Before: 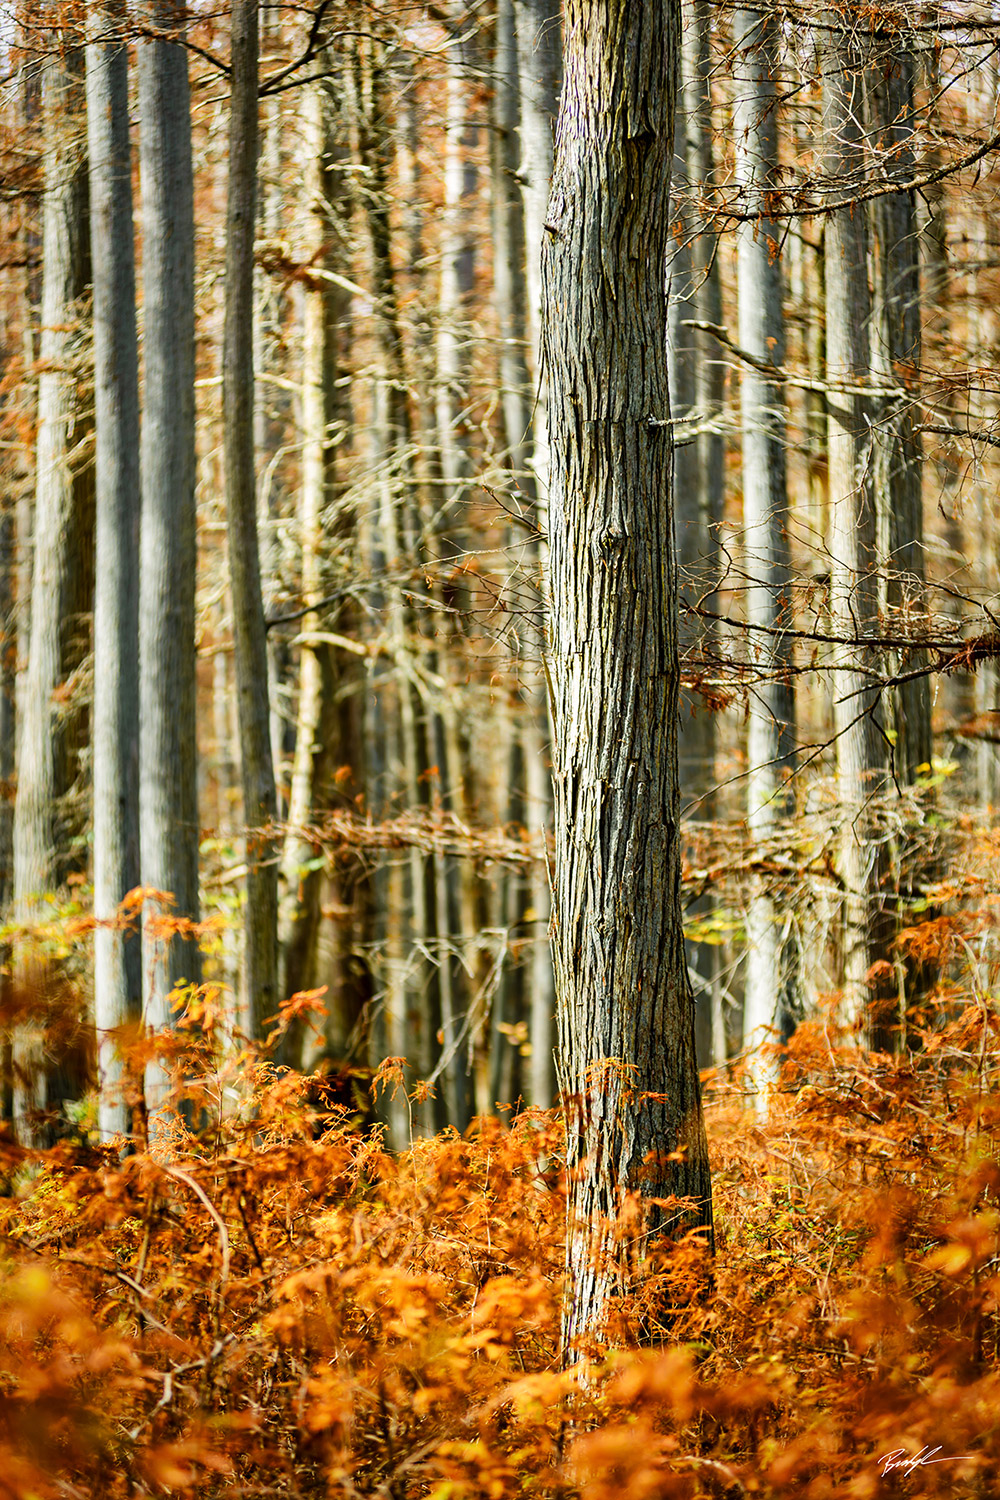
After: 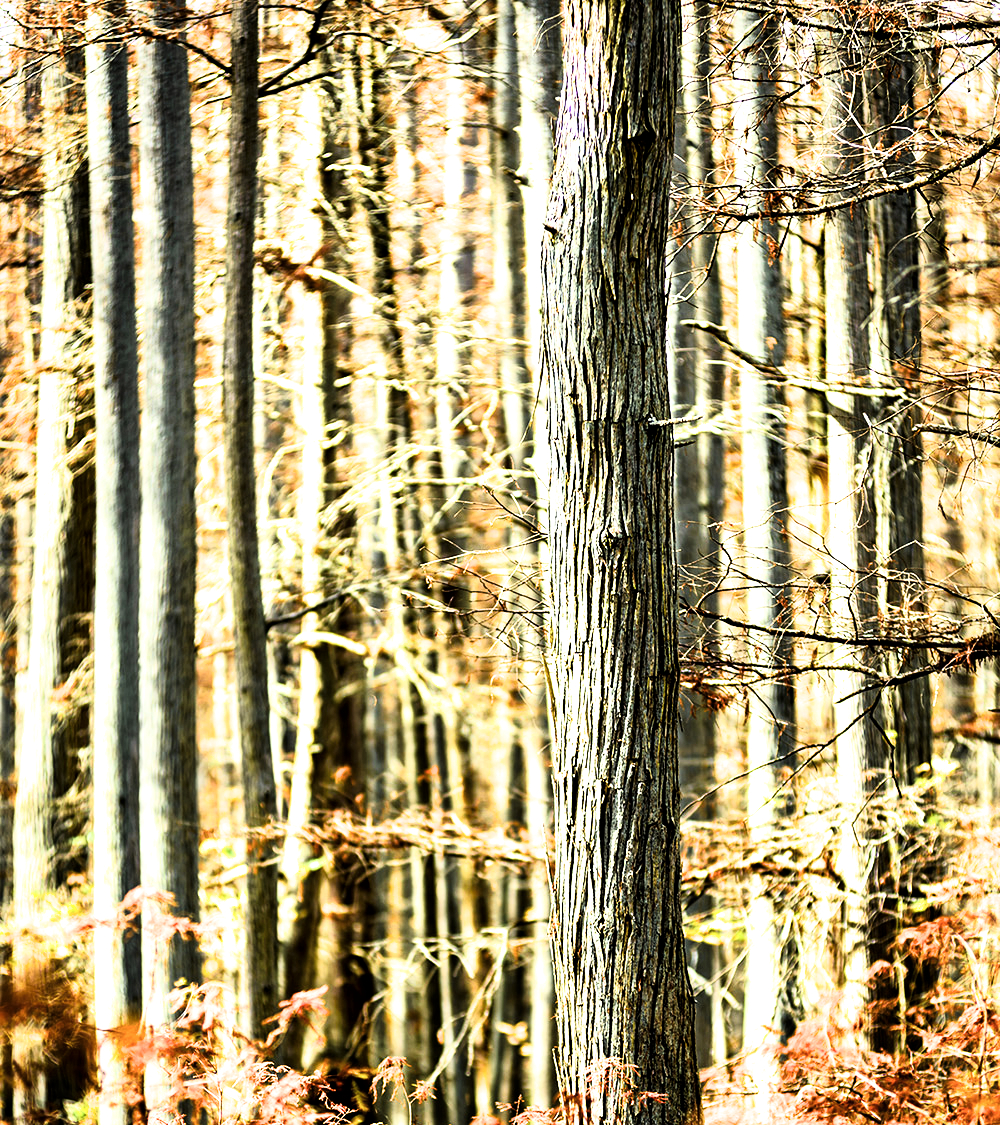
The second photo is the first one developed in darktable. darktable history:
crop: bottom 24.988%
filmic rgb: white relative exposure 2.45 EV, hardness 6.33
exposure: exposure 0.657 EV, compensate highlight preservation false
white balance: red 1.009, blue 0.985
local contrast: mode bilateral grid, contrast 20, coarseness 50, detail 120%, midtone range 0.2
tone curve: curves: ch0 [(0, 0) (0.137, 0.063) (0.255, 0.176) (0.502, 0.502) (0.749, 0.839) (1, 1)], color space Lab, linked channels, preserve colors none
